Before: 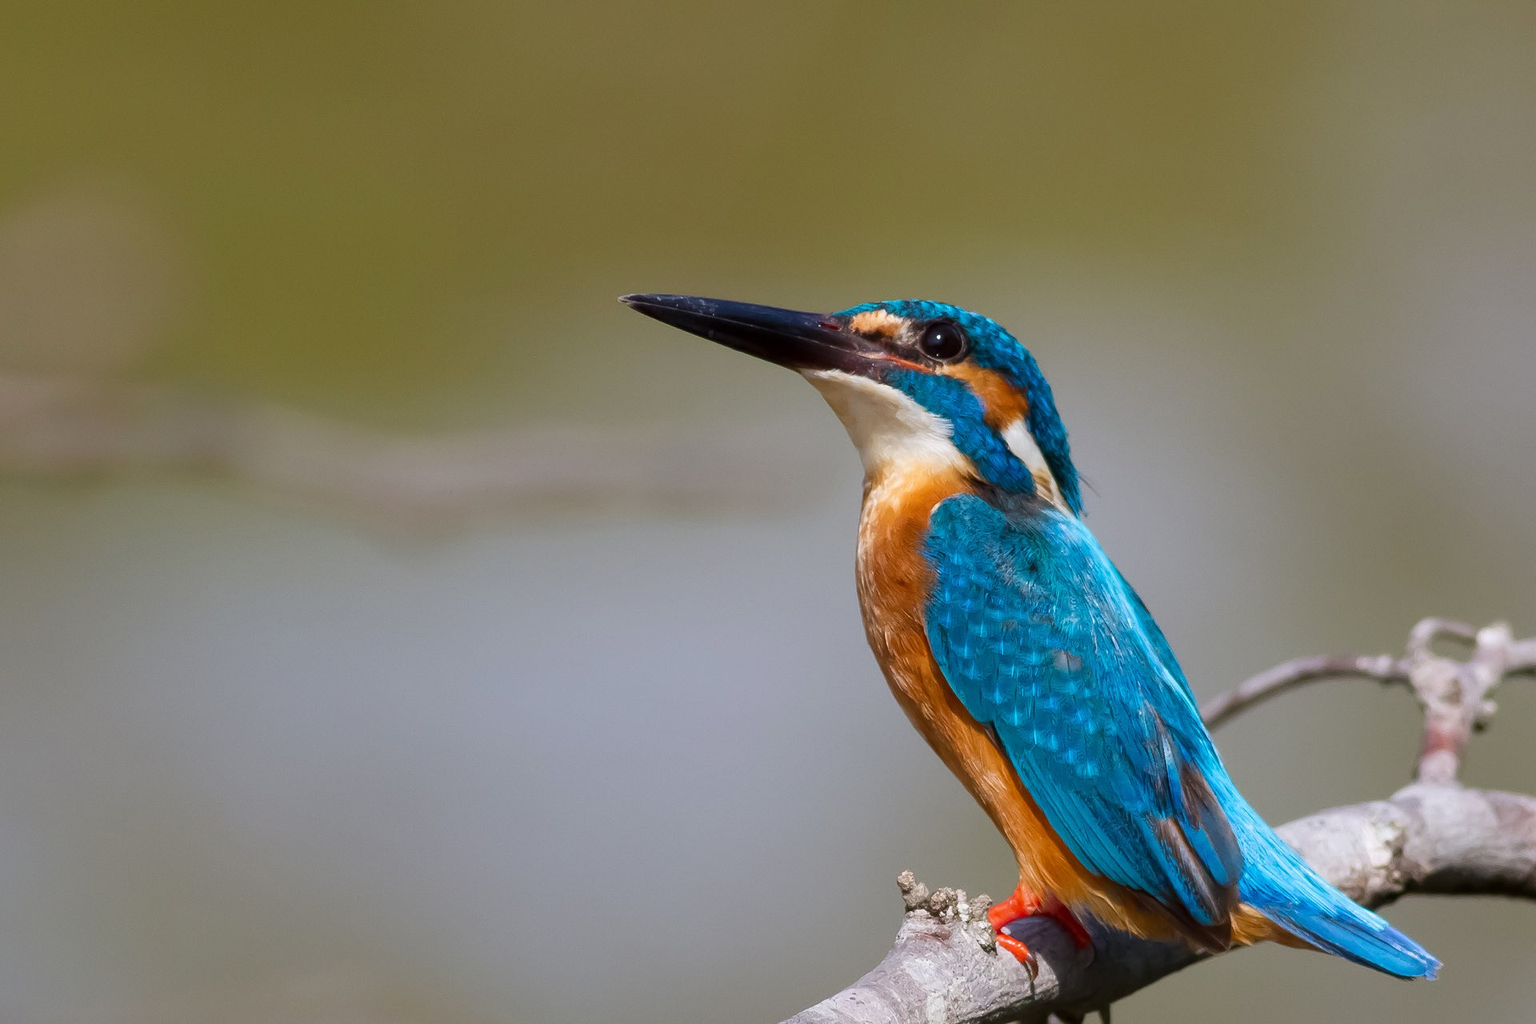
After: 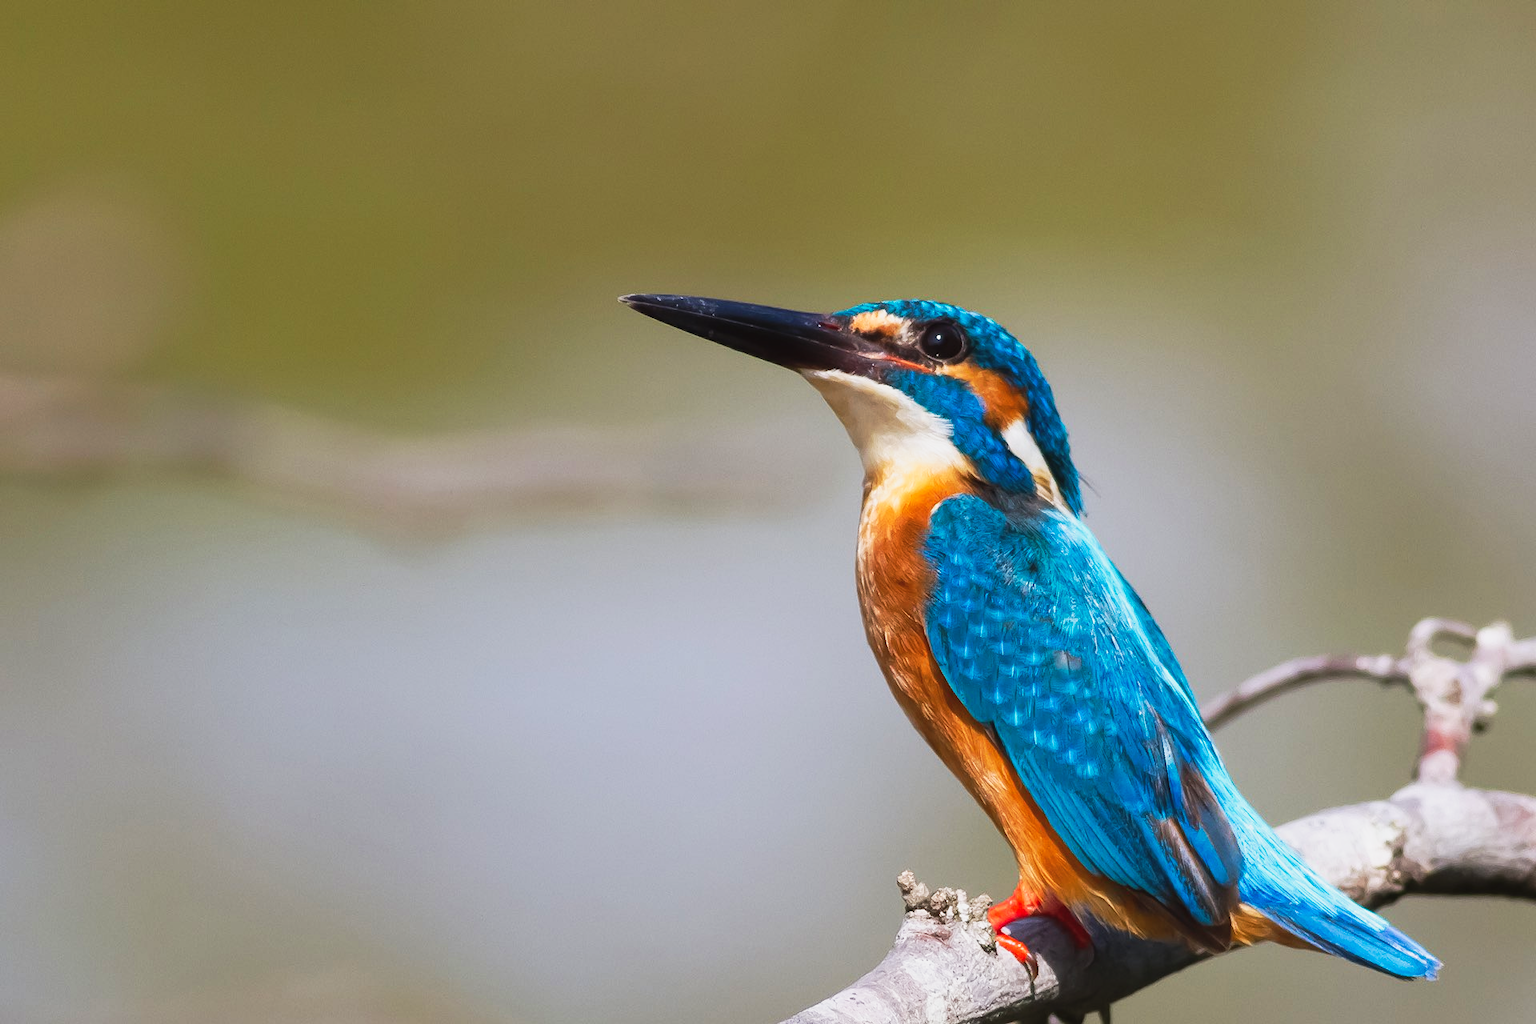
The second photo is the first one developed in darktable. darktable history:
tone curve: curves: ch0 [(0, 0.038) (0.193, 0.212) (0.461, 0.502) (0.629, 0.731) (0.838, 0.916) (1, 0.967)]; ch1 [(0, 0) (0.35, 0.356) (0.45, 0.453) (0.504, 0.503) (0.532, 0.524) (0.558, 0.559) (0.735, 0.762) (1, 1)]; ch2 [(0, 0) (0.281, 0.266) (0.456, 0.469) (0.5, 0.5) (0.533, 0.545) (0.606, 0.607) (0.646, 0.654) (1, 1)], preserve colors none
